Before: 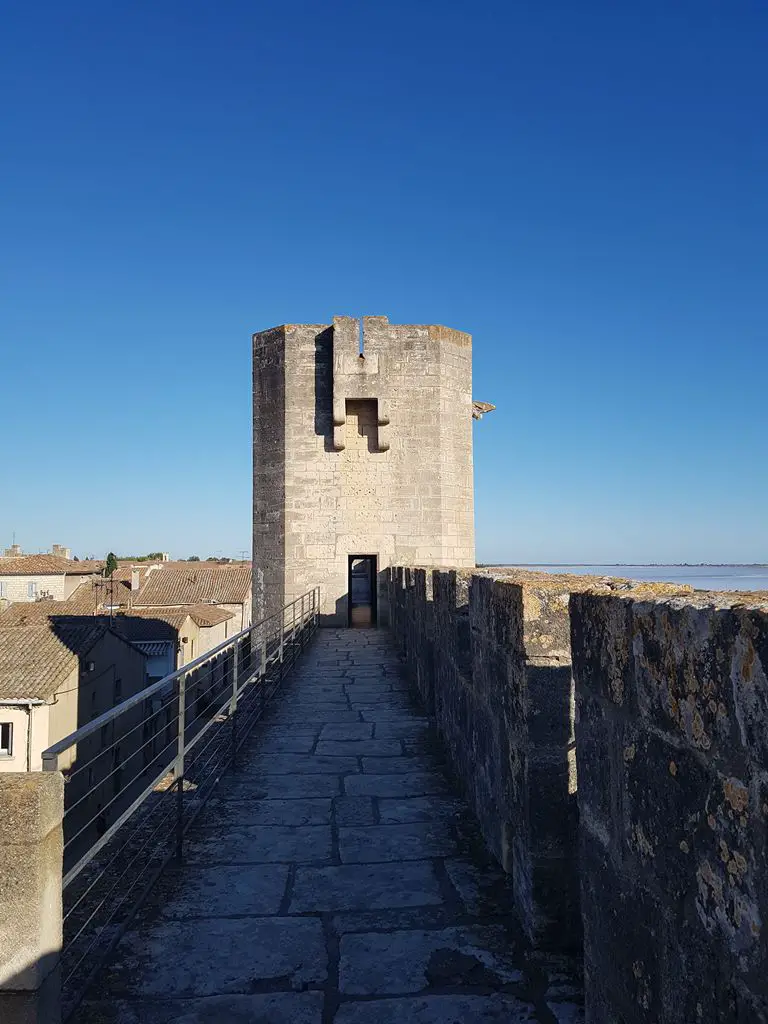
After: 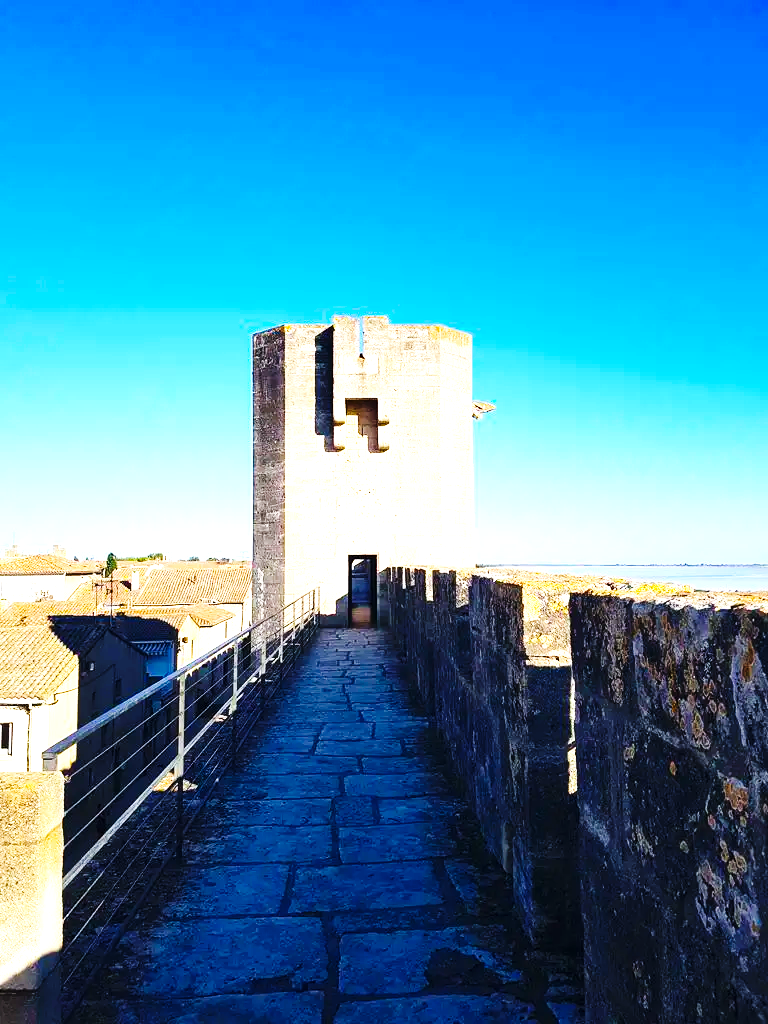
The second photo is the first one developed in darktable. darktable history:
color balance rgb: linear chroma grading › shadows -10%, linear chroma grading › global chroma 20%, perceptual saturation grading › global saturation 15%, perceptual brilliance grading › global brilliance 30%, perceptual brilliance grading › highlights 12%, perceptual brilliance grading › mid-tones 24%, global vibrance 20%
base curve: curves: ch0 [(0, 0) (0.036, 0.025) (0.121, 0.166) (0.206, 0.329) (0.605, 0.79) (1, 1)], preserve colors none
